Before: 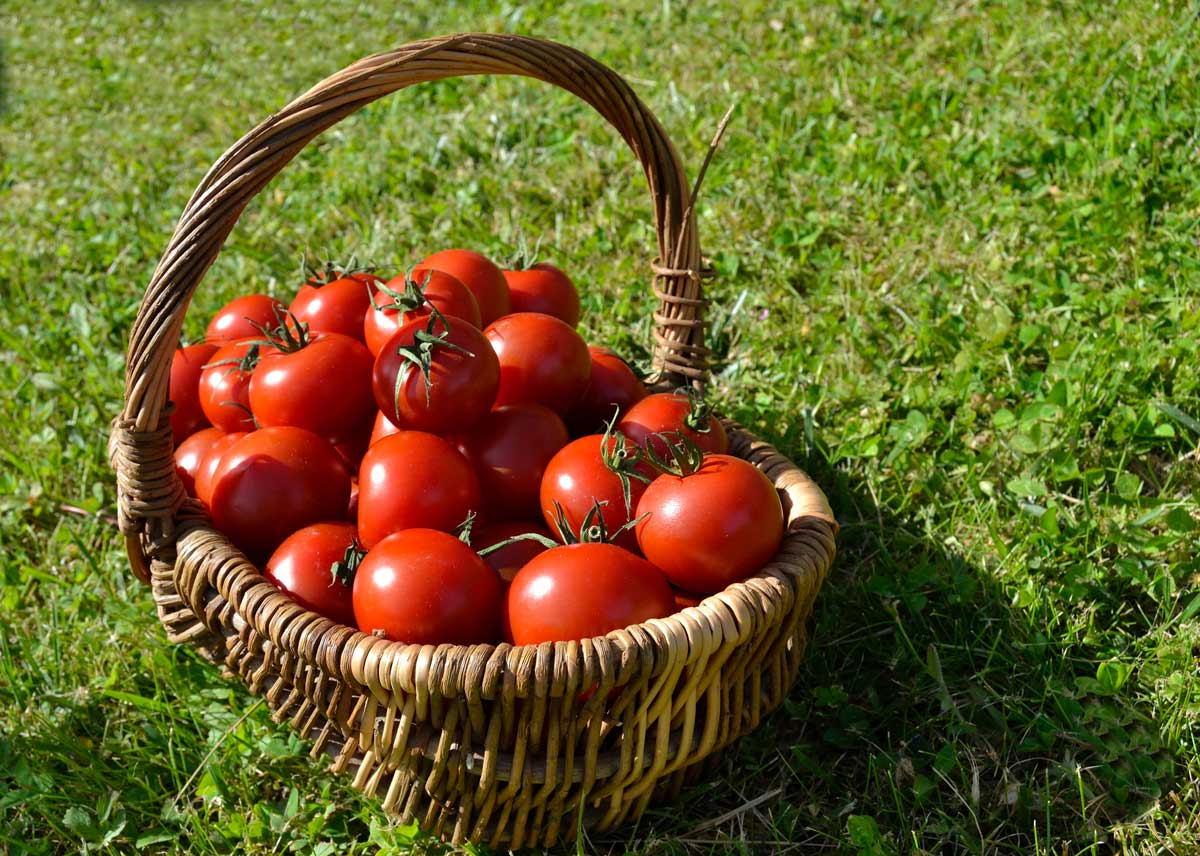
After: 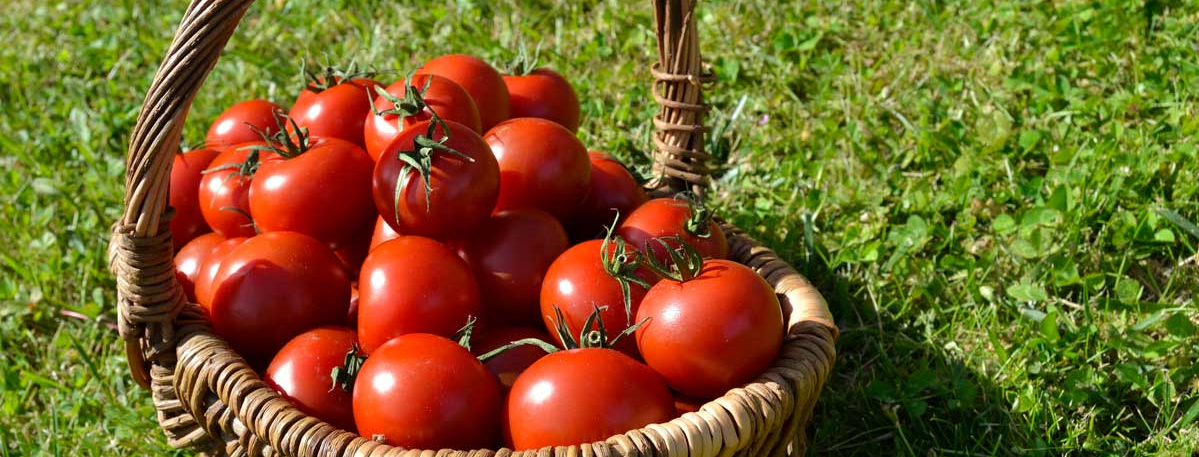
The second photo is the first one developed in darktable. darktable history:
crop and rotate: top 22.897%, bottom 23.699%
local contrast: mode bilateral grid, contrast 15, coarseness 36, detail 104%, midtone range 0.2
